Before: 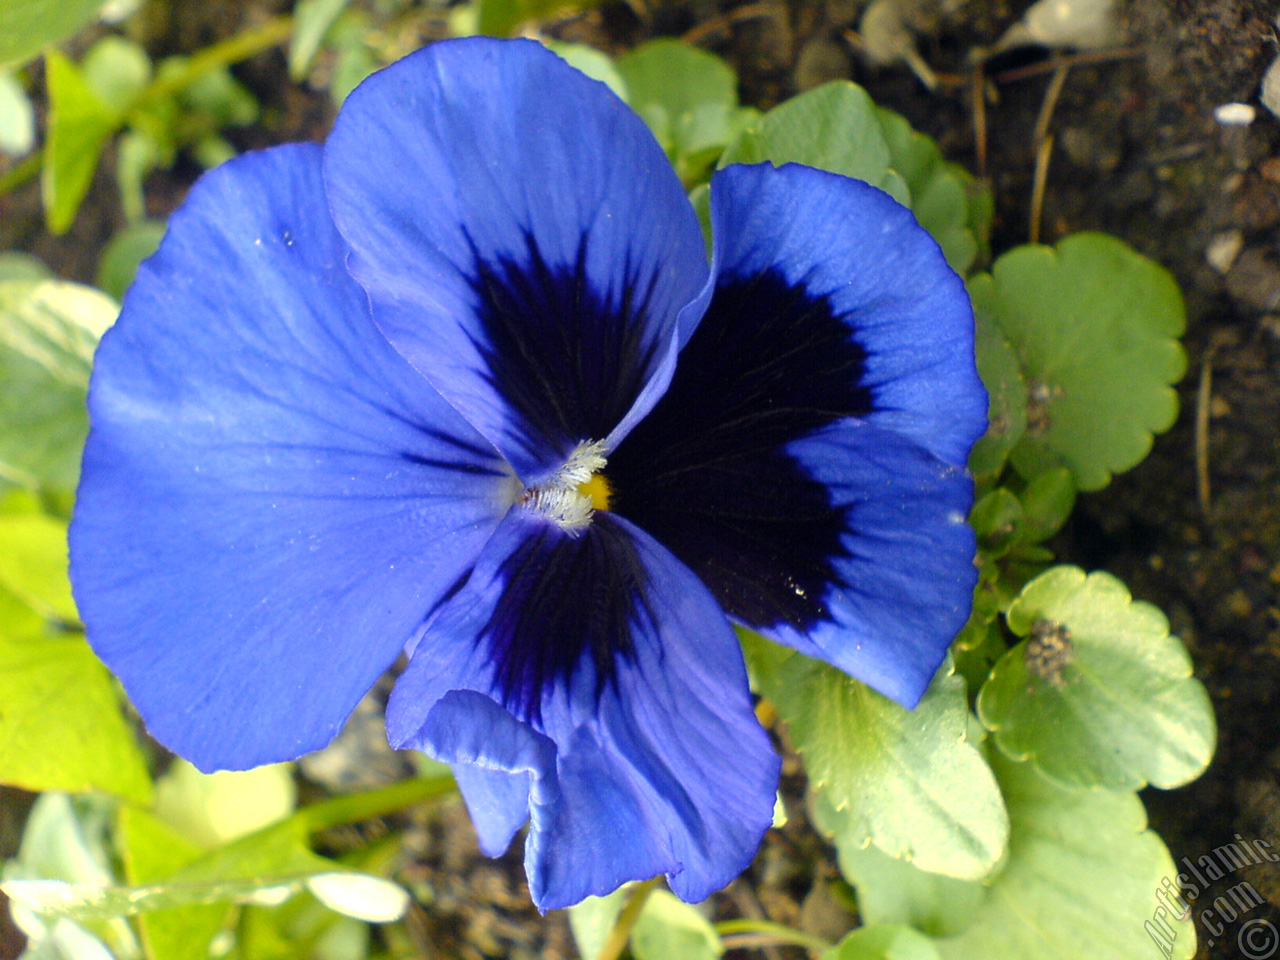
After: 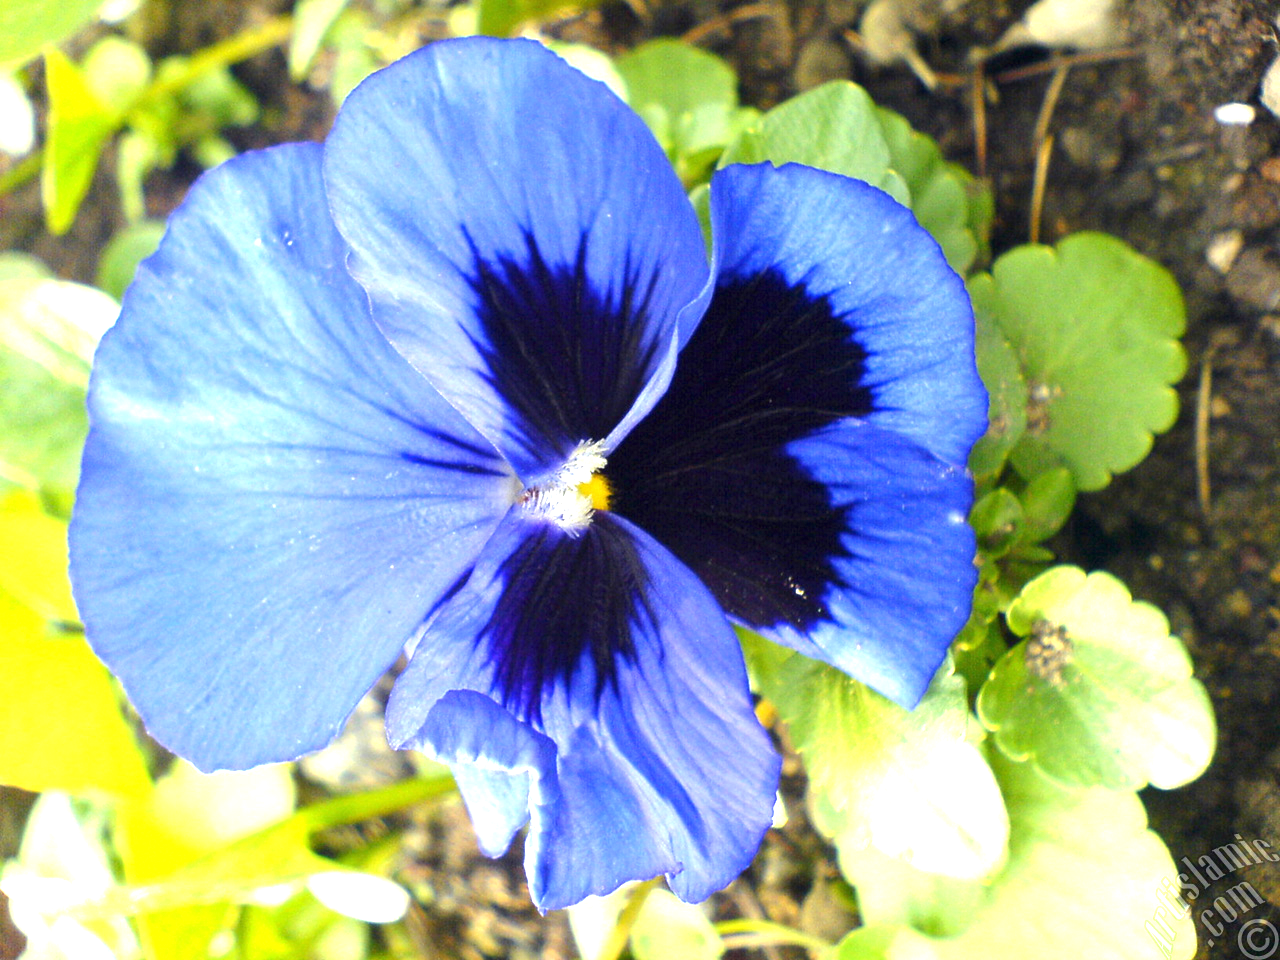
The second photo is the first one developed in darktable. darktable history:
exposure: black level correction 0, exposure 1.298 EV, compensate highlight preservation false
